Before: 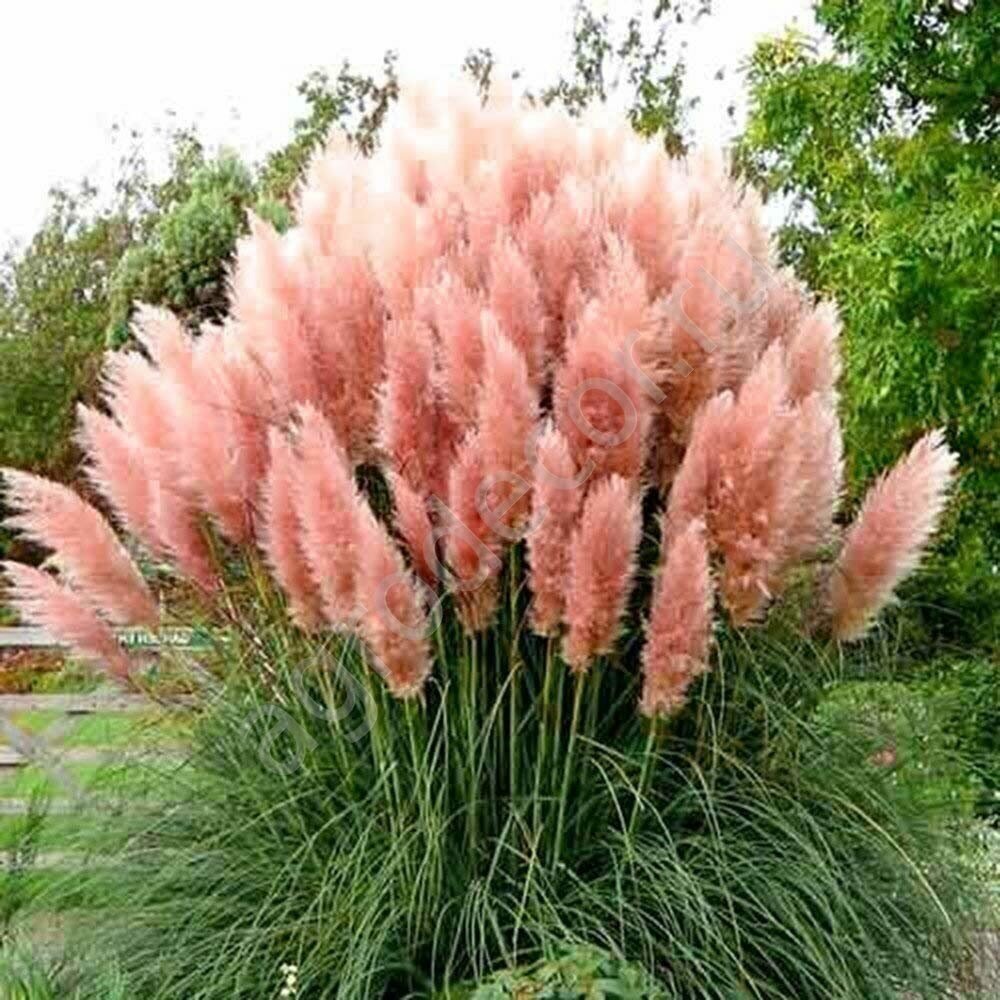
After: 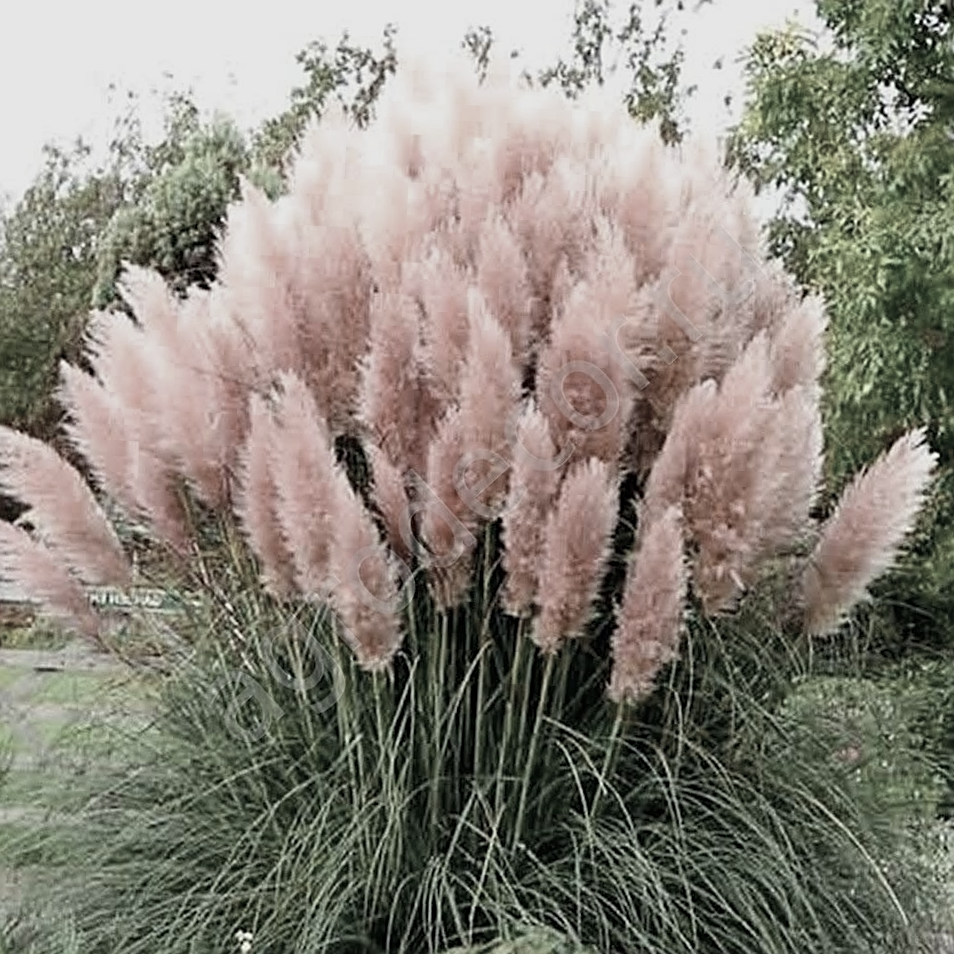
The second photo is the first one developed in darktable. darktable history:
crop and rotate: angle -2.81°
sharpen: on, module defaults
tone equalizer: -8 EV -0.002 EV, -7 EV 0.005 EV, -6 EV -0.041 EV, -5 EV 0.019 EV, -4 EV -0.006 EV, -3 EV 0.018 EV, -2 EV -0.088 EV, -1 EV -0.268 EV, +0 EV -0.589 EV, edges refinement/feathering 500, mask exposure compensation -1.57 EV, preserve details no
color correction: highlights b* 0.01, saturation 0.338
